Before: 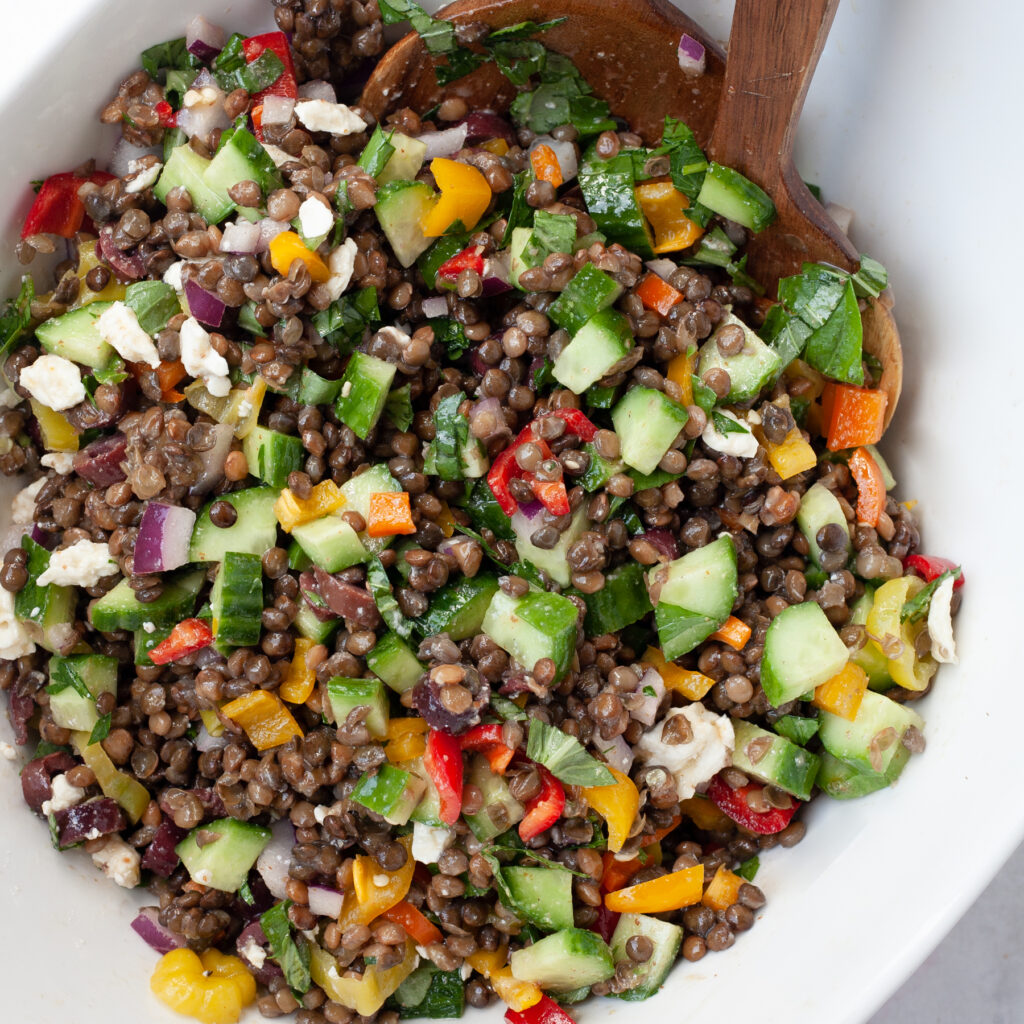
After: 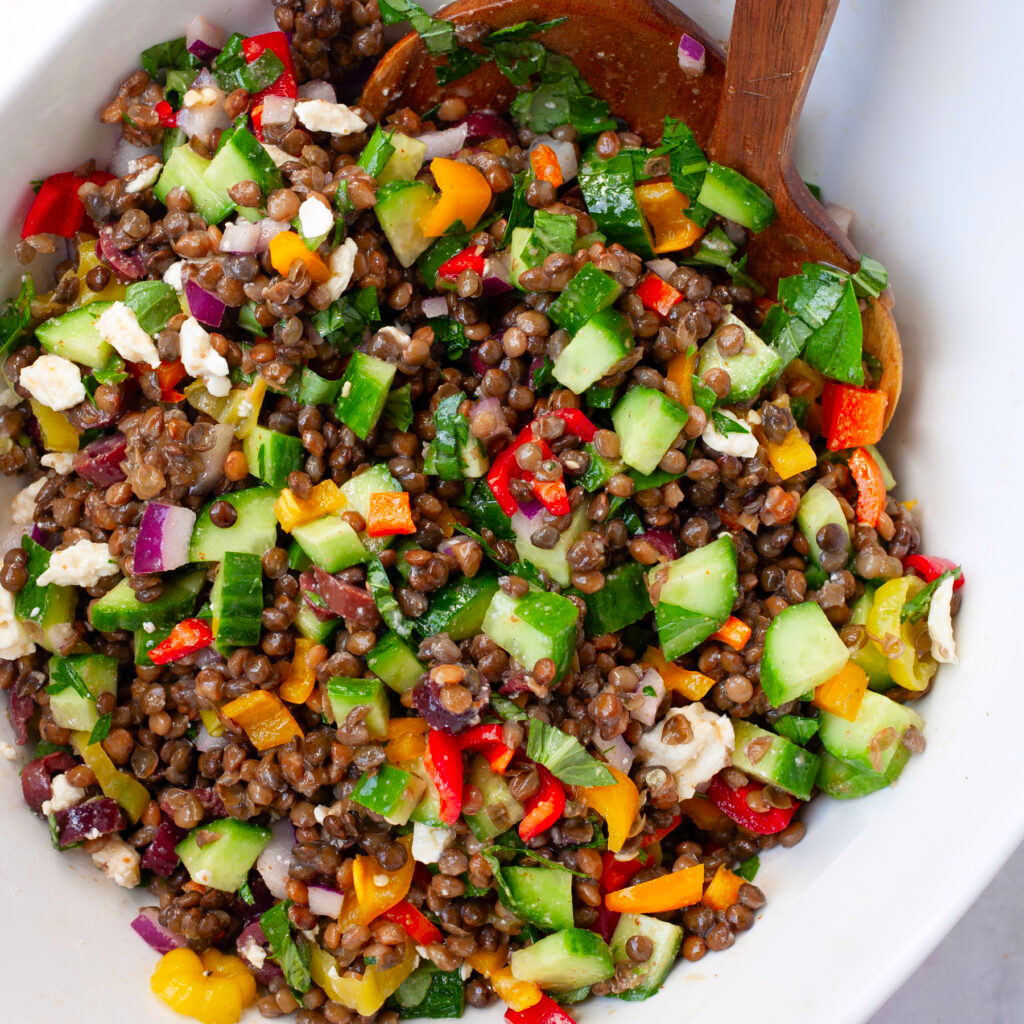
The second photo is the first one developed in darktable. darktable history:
color correction: highlights b* 3
contrast brightness saturation: saturation 0.5
white balance: red 1.004, blue 1.024
